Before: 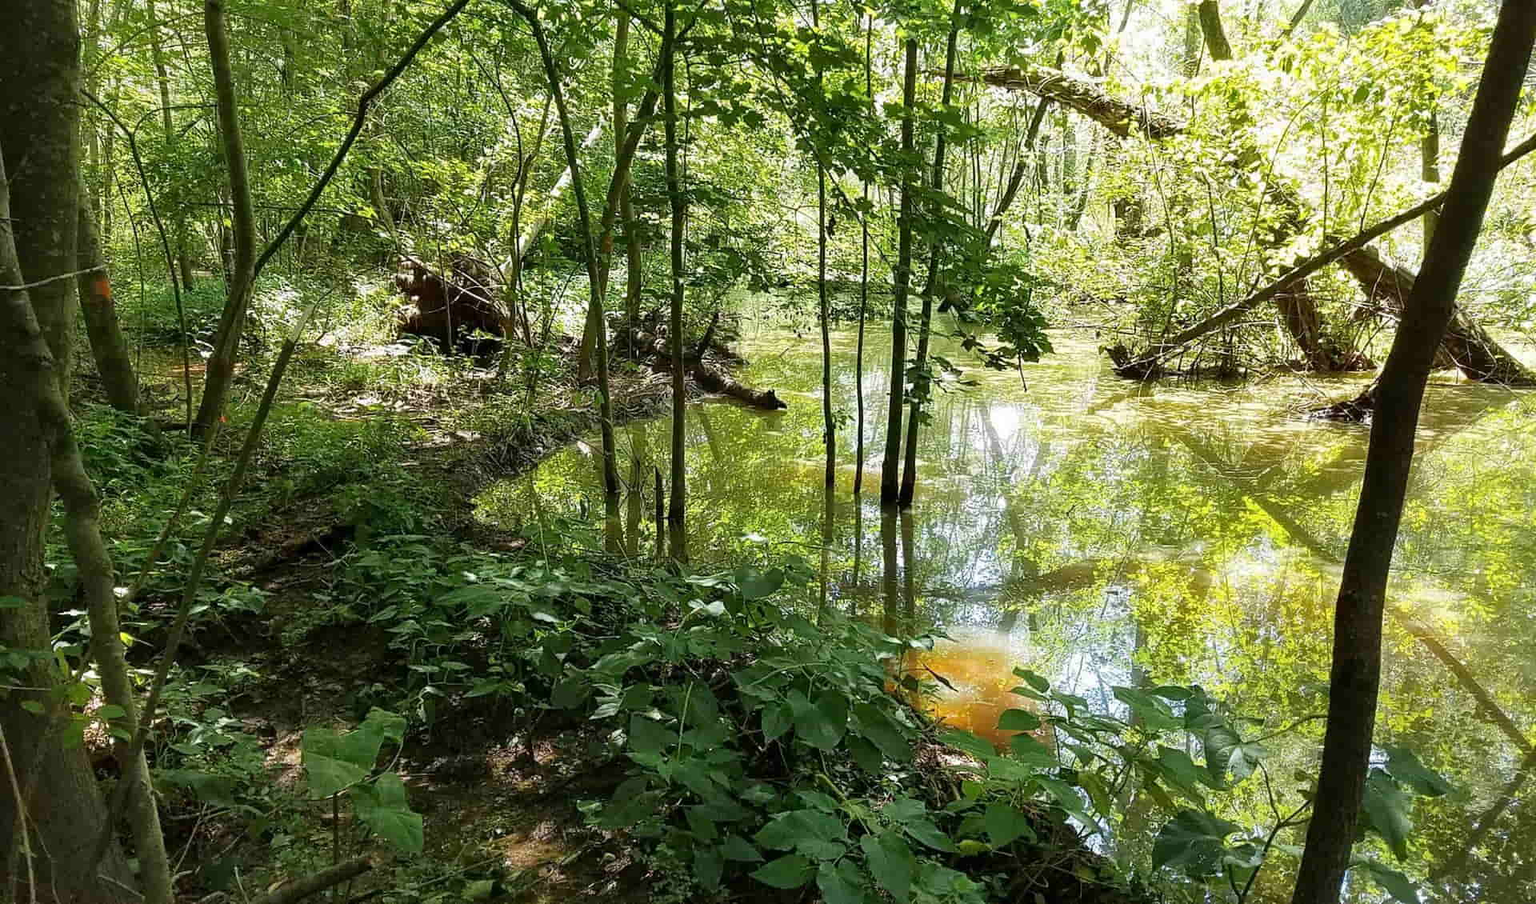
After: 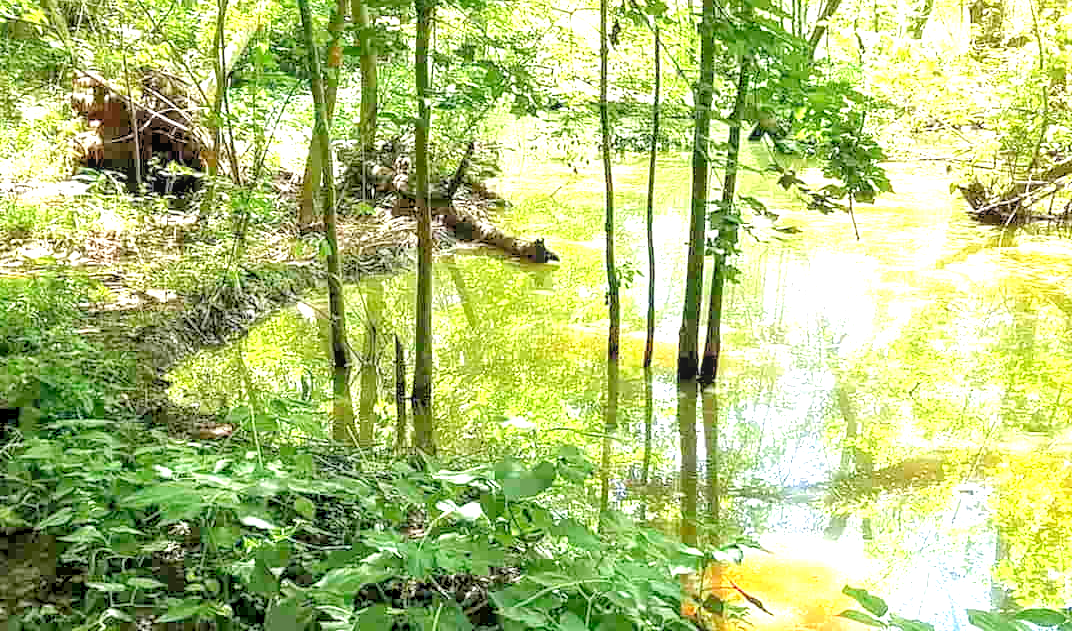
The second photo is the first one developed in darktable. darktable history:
crop and rotate: left 22.13%, top 22.054%, right 22.026%, bottom 22.102%
levels: levels [0.072, 0.414, 0.976]
exposure: black level correction 0, exposure 1.4 EV, compensate highlight preservation false
local contrast: on, module defaults
